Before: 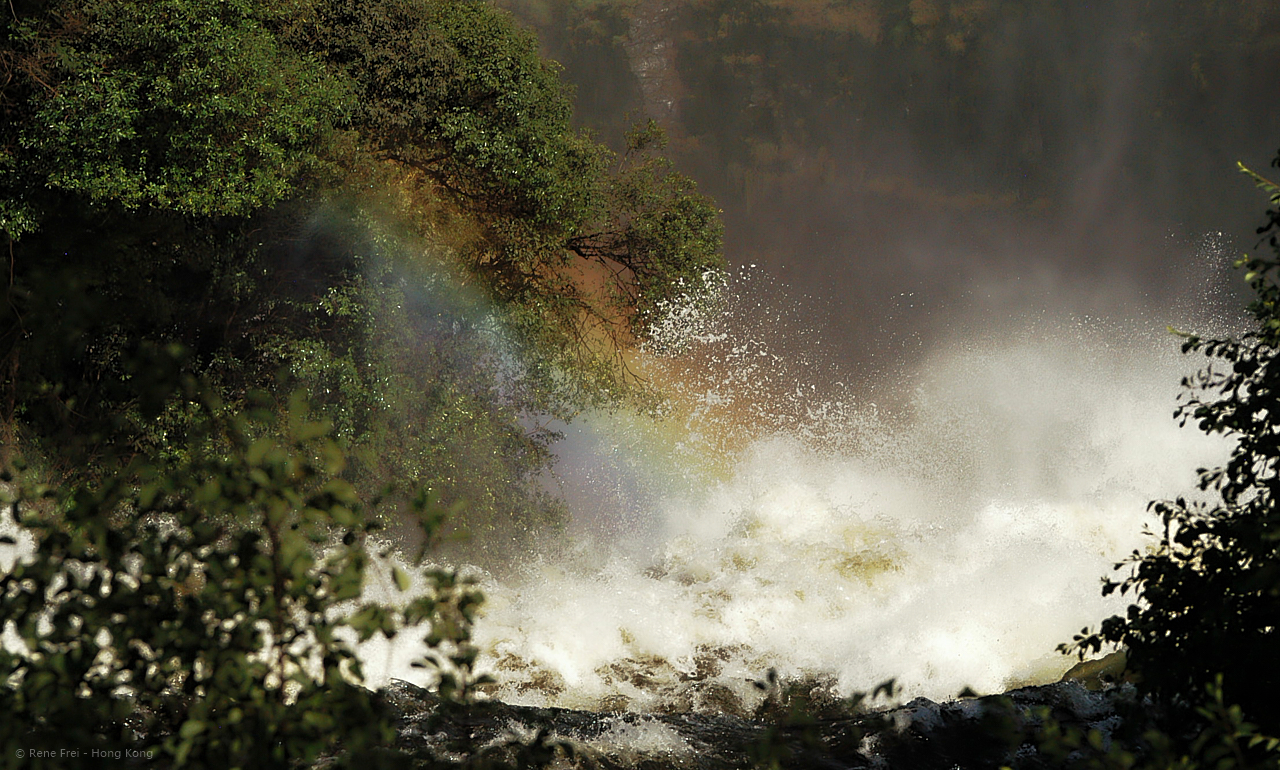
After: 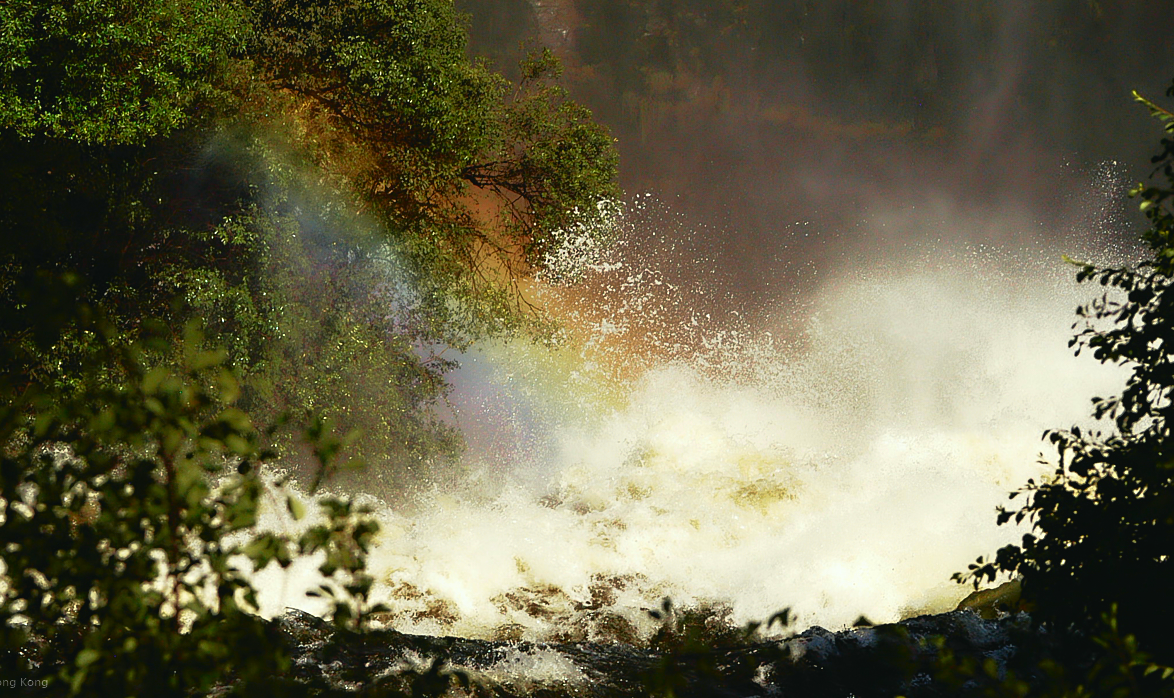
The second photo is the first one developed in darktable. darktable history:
tone curve: curves: ch0 [(0.001, 0.034) (0.115, 0.093) (0.251, 0.232) (0.382, 0.397) (0.652, 0.719) (0.802, 0.876) (1, 0.998)]; ch1 [(0, 0) (0.384, 0.324) (0.472, 0.466) (0.504, 0.5) (0.517, 0.533) (0.547, 0.564) (0.582, 0.628) (0.657, 0.727) (1, 1)]; ch2 [(0, 0) (0.278, 0.232) (0.5, 0.5) (0.531, 0.552) (0.61, 0.653) (1, 1)], color space Lab, independent channels, preserve colors none
crop and rotate: left 8.262%, top 9.226%
